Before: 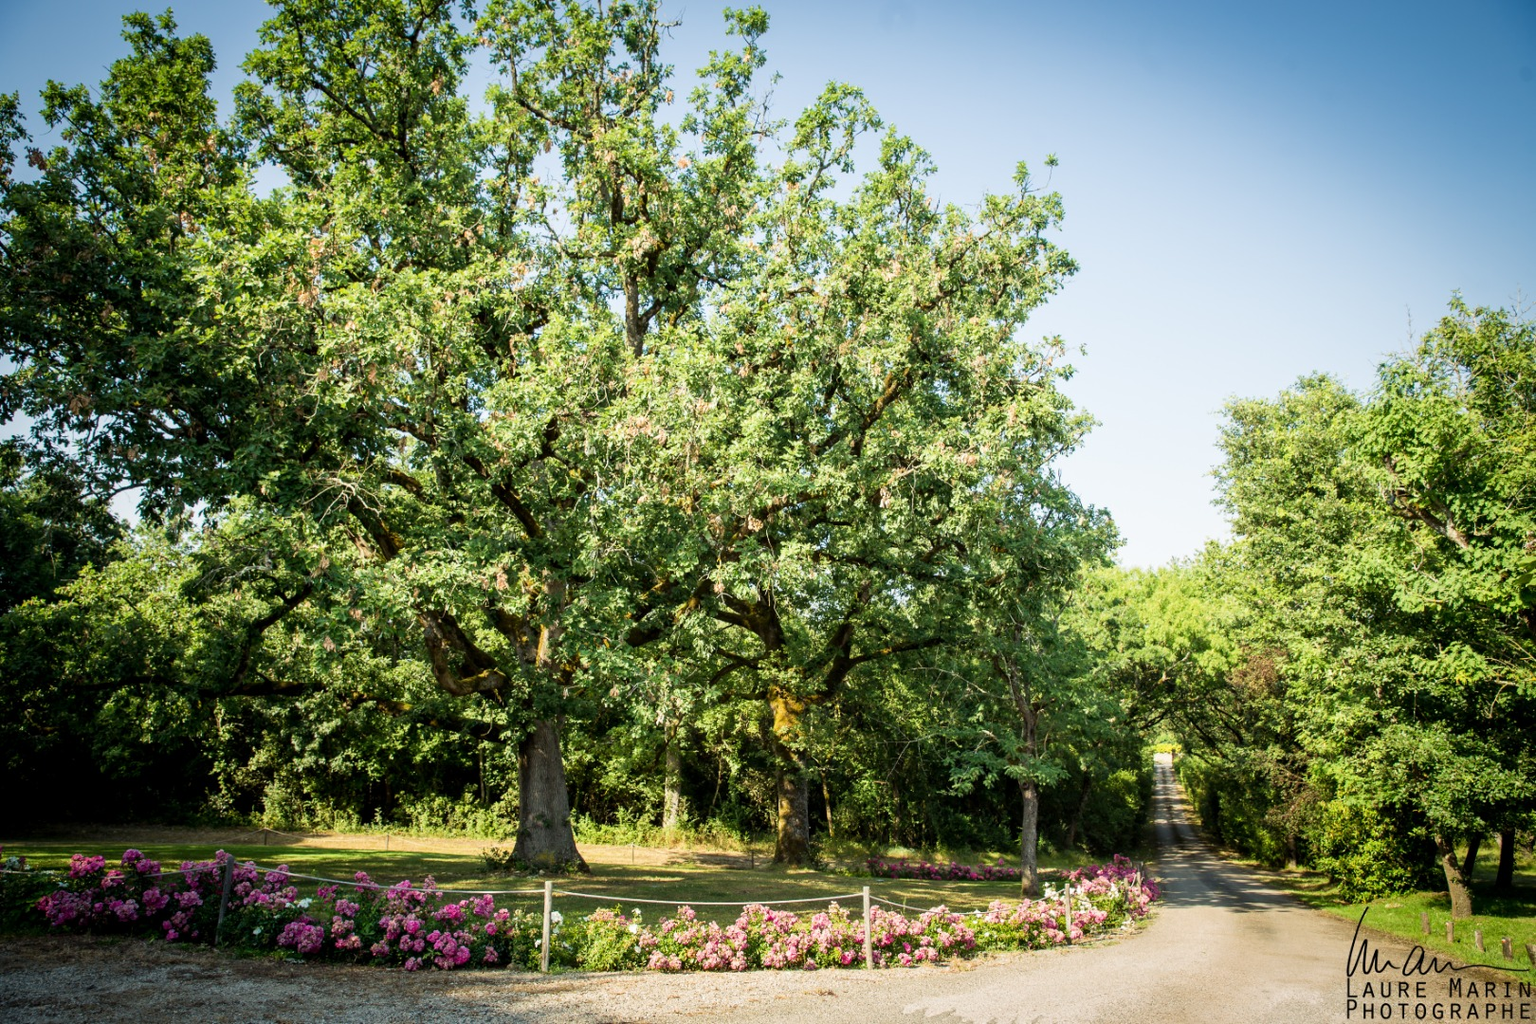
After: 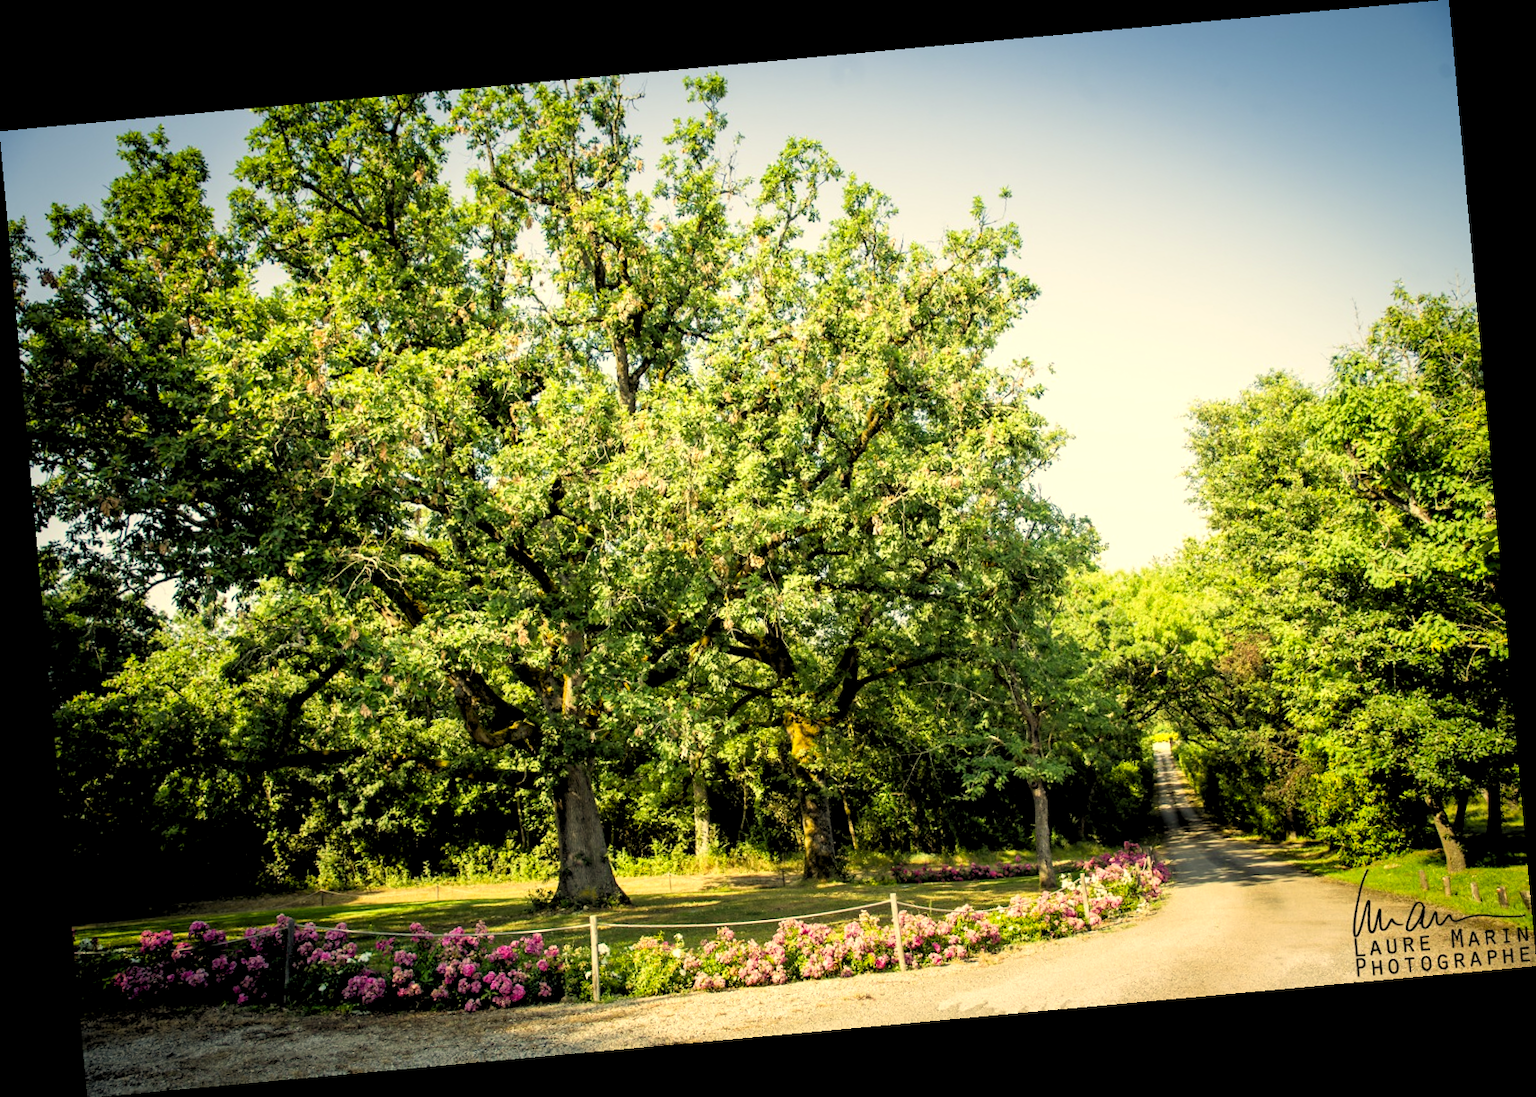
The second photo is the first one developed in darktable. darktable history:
color correction: highlights a* 2.72, highlights b* 22.8
rgb levels: levels [[0.01, 0.419, 0.839], [0, 0.5, 1], [0, 0.5, 1]]
rotate and perspective: rotation -5.2°, automatic cropping off
